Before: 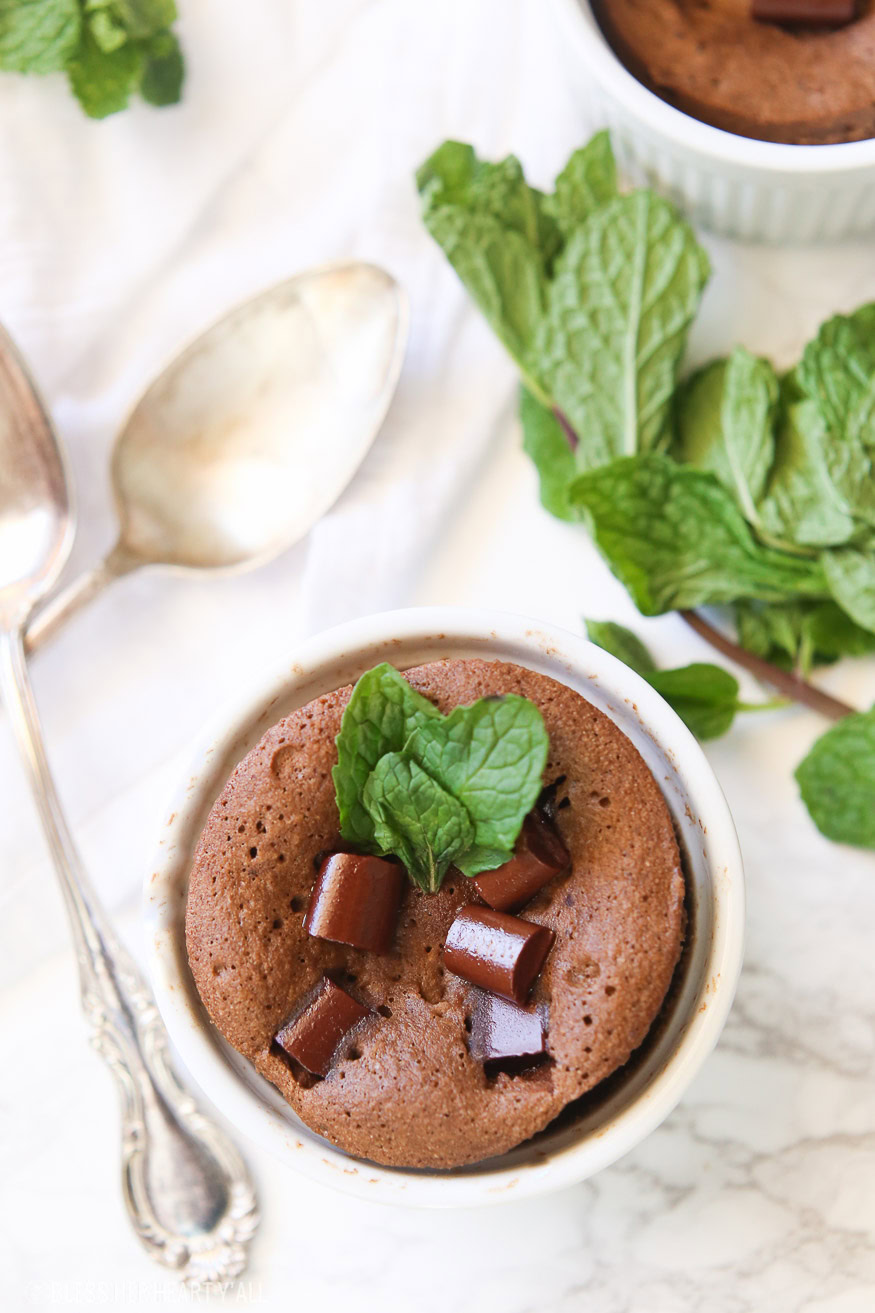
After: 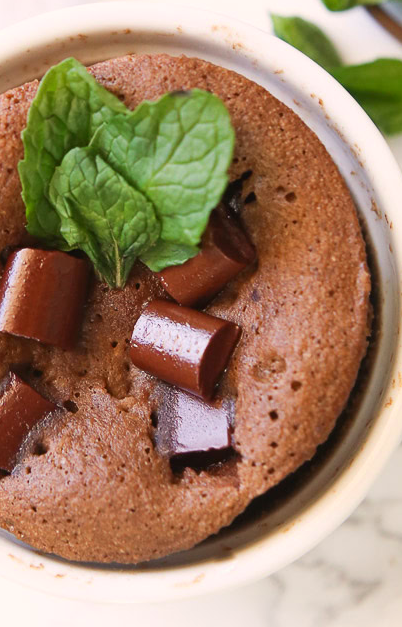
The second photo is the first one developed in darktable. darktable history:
color correction: highlights a* 3.93, highlights b* 5.14
crop: left 35.898%, top 46.109%, right 18.147%, bottom 6.122%
